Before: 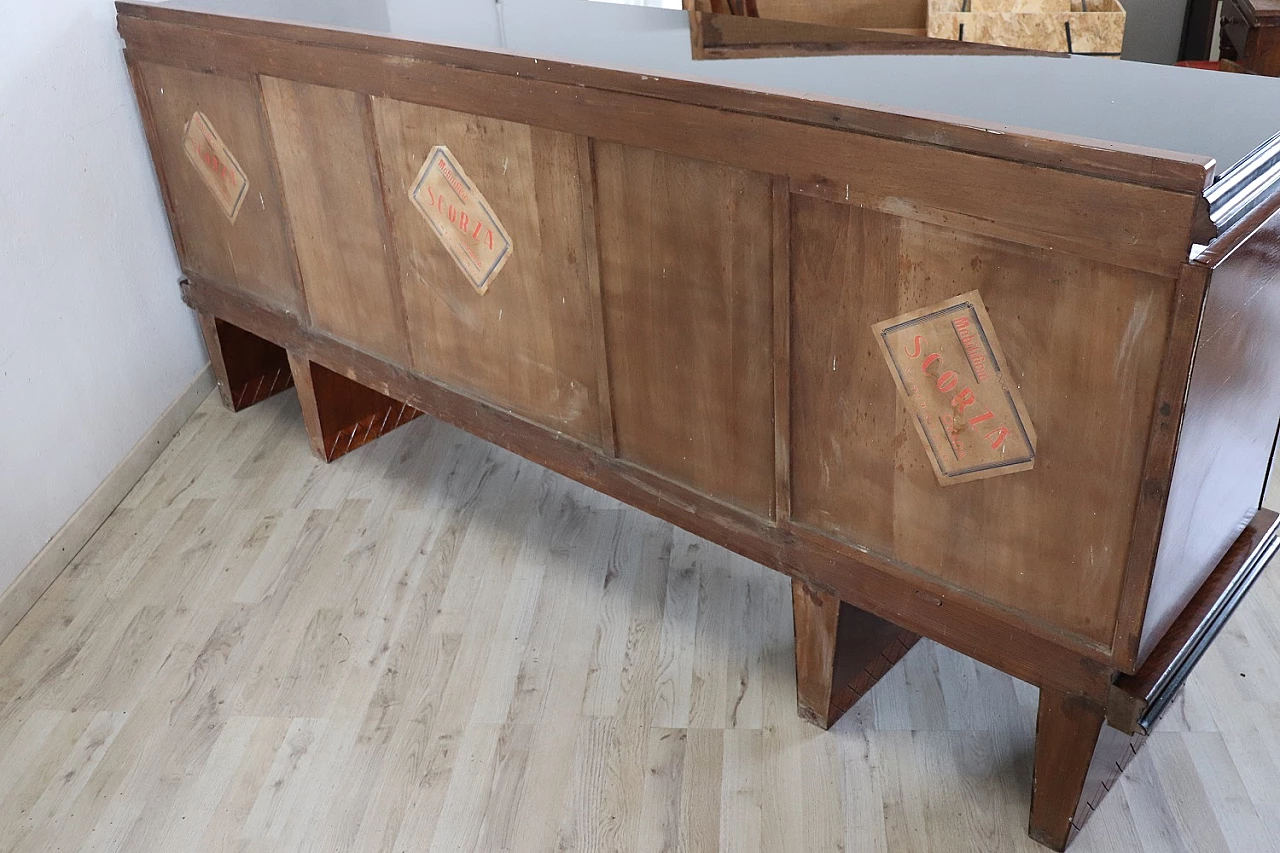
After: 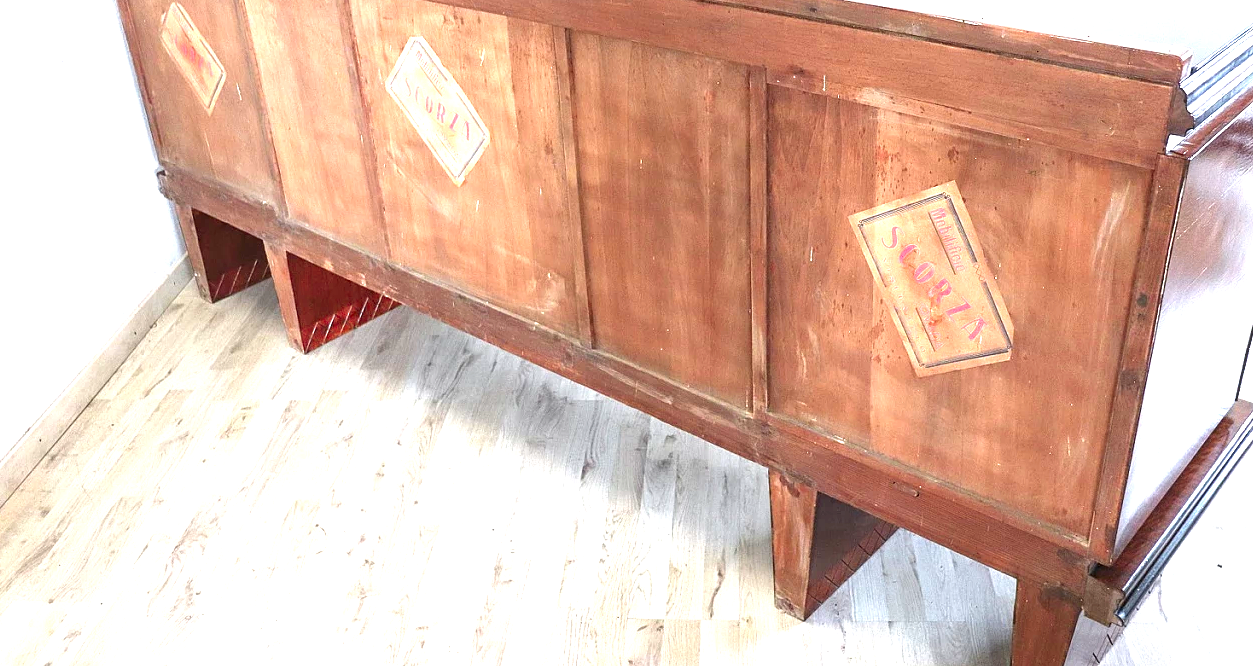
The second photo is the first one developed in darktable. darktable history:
local contrast: on, module defaults
exposure: black level correction 0, exposure 1.548 EV, compensate highlight preservation false
crop and rotate: left 1.833%, top 13.005%, right 0.246%, bottom 8.912%
color zones: curves: ch1 [(0.24, 0.629) (0.75, 0.5)]; ch2 [(0.255, 0.454) (0.745, 0.491)], mix 31.2%
